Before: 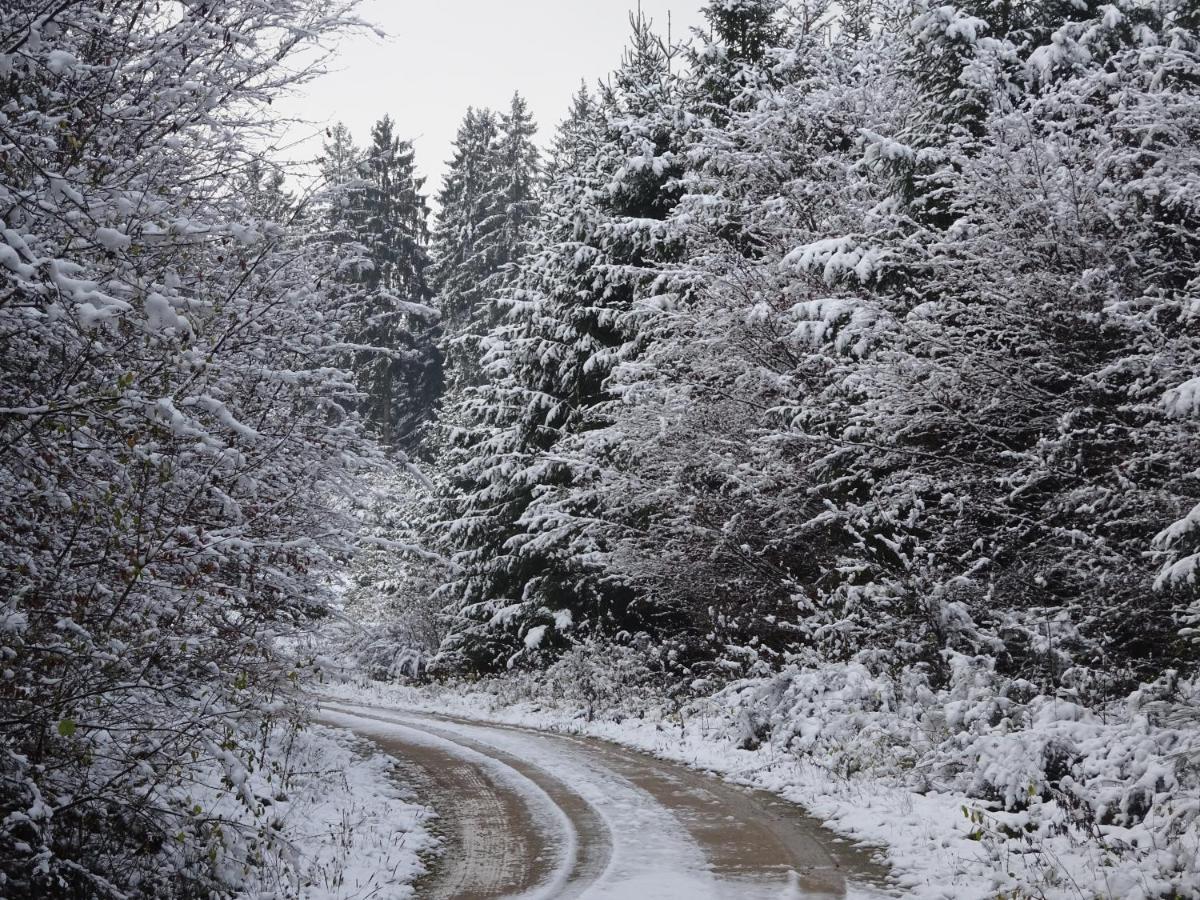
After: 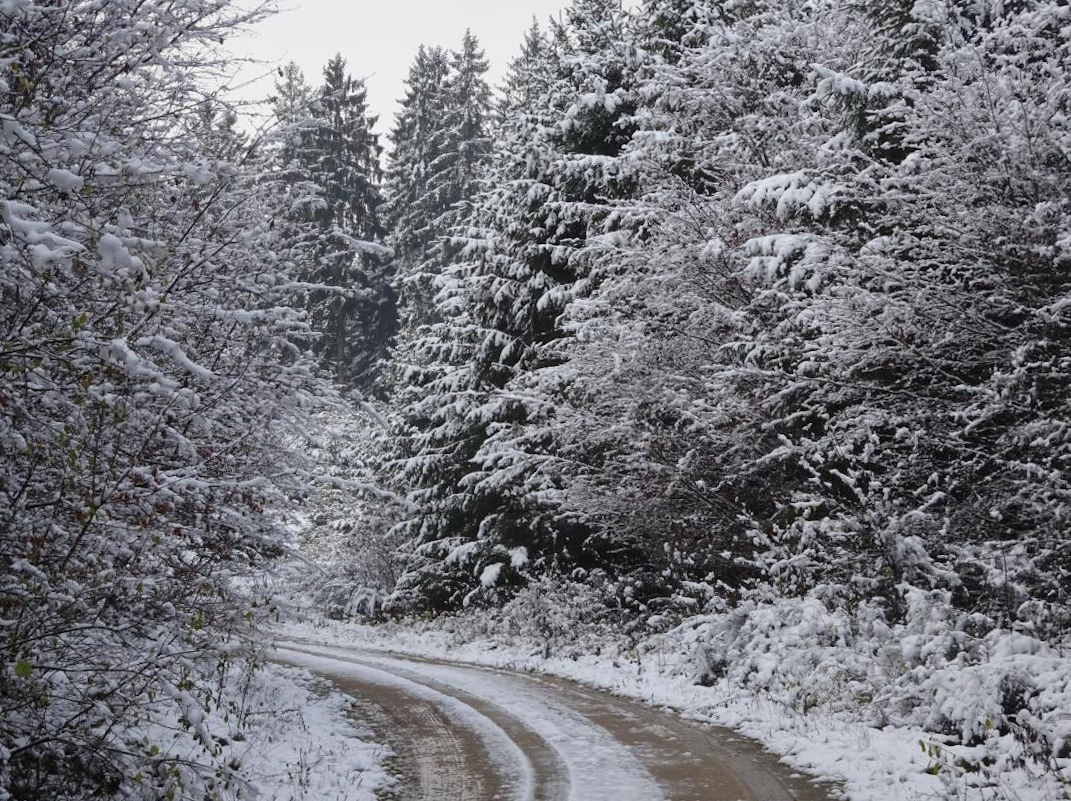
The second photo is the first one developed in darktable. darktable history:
shadows and highlights: shadows 25, highlights -25
rotate and perspective: rotation -0.45°, automatic cropping original format, crop left 0.008, crop right 0.992, crop top 0.012, crop bottom 0.988
crop: left 3.305%, top 6.436%, right 6.389%, bottom 3.258%
